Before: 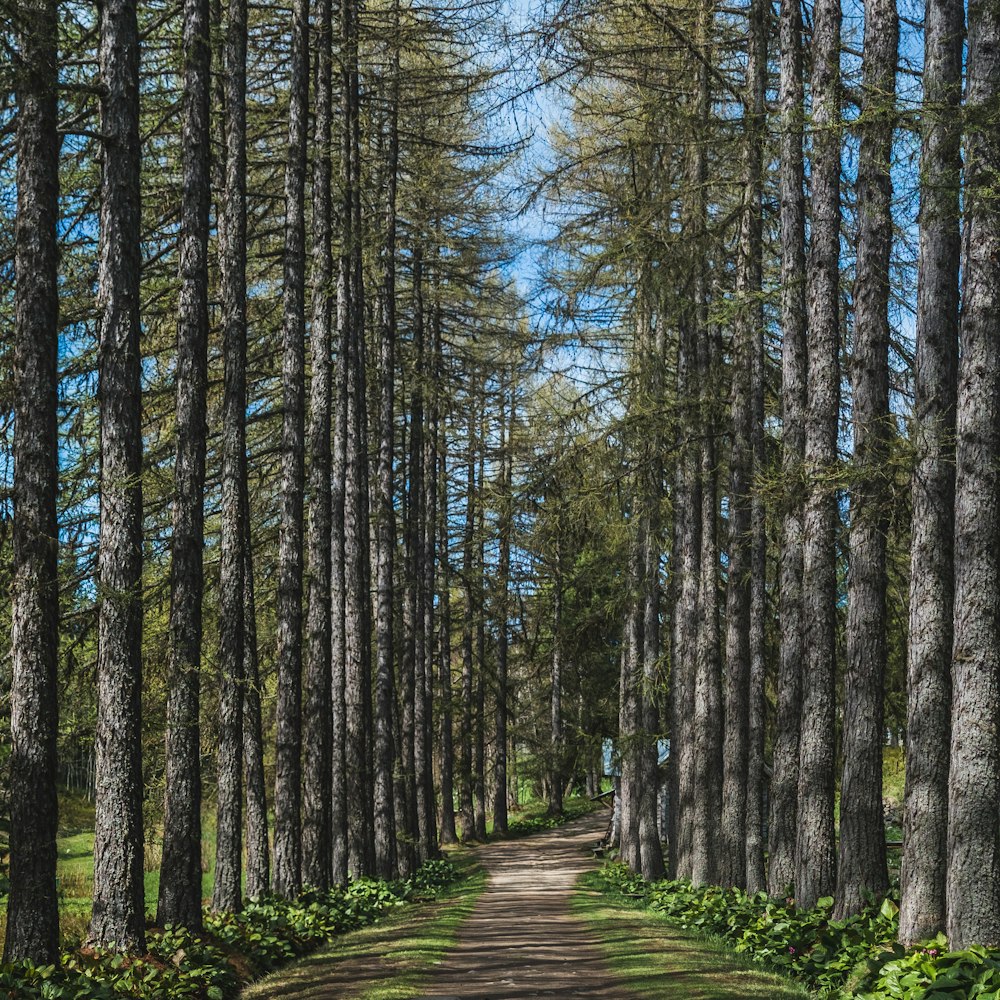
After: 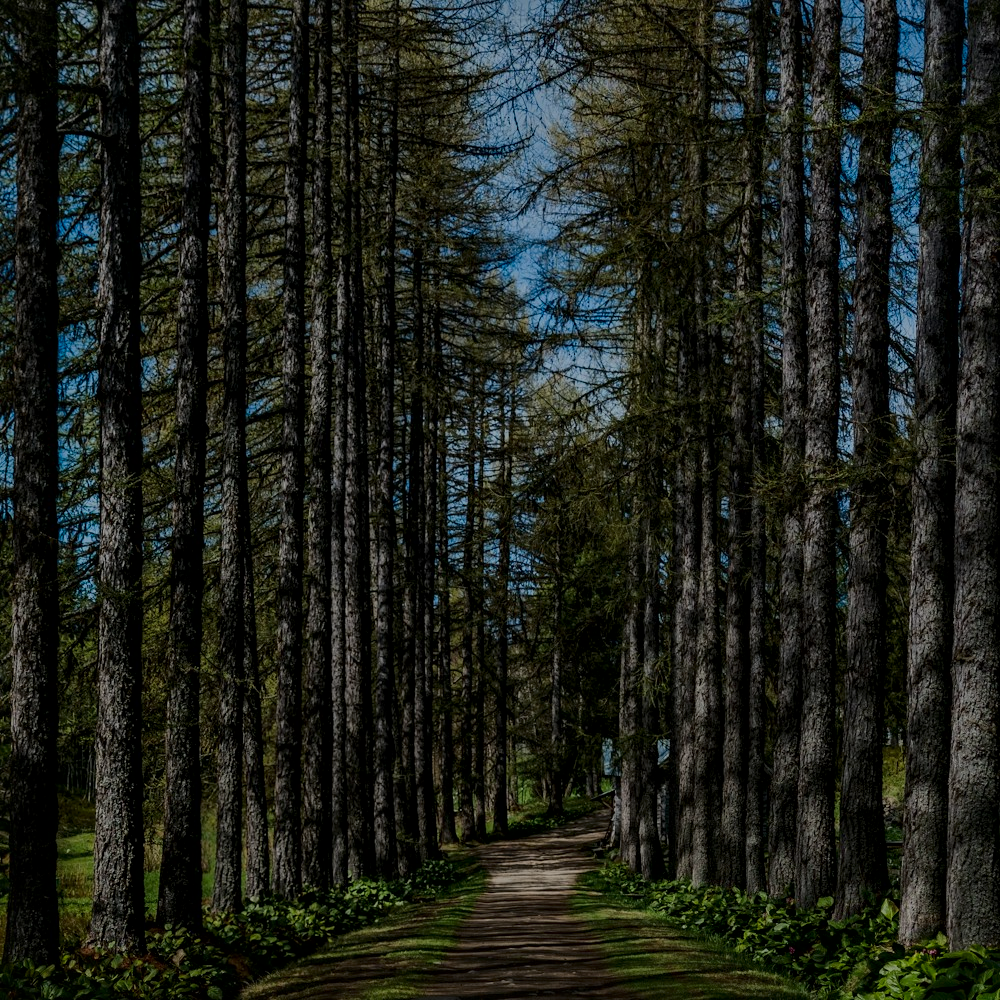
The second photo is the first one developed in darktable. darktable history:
contrast brightness saturation: contrast 0.16, saturation 0.32
local contrast: mode bilateral grid, contrast 25, coarseness 60, detail 151%, midtone range 0.2
tone equalizer: -8 EV -2 EV, -7 EV -2 EV, -6 EV -2 EV, -5 EV -2 EV, -4 EV -2 EV, -3 EV -2 EV, -2 EV -2 EV, -1 EV -1.63 EV, +0 EV -2 EV
